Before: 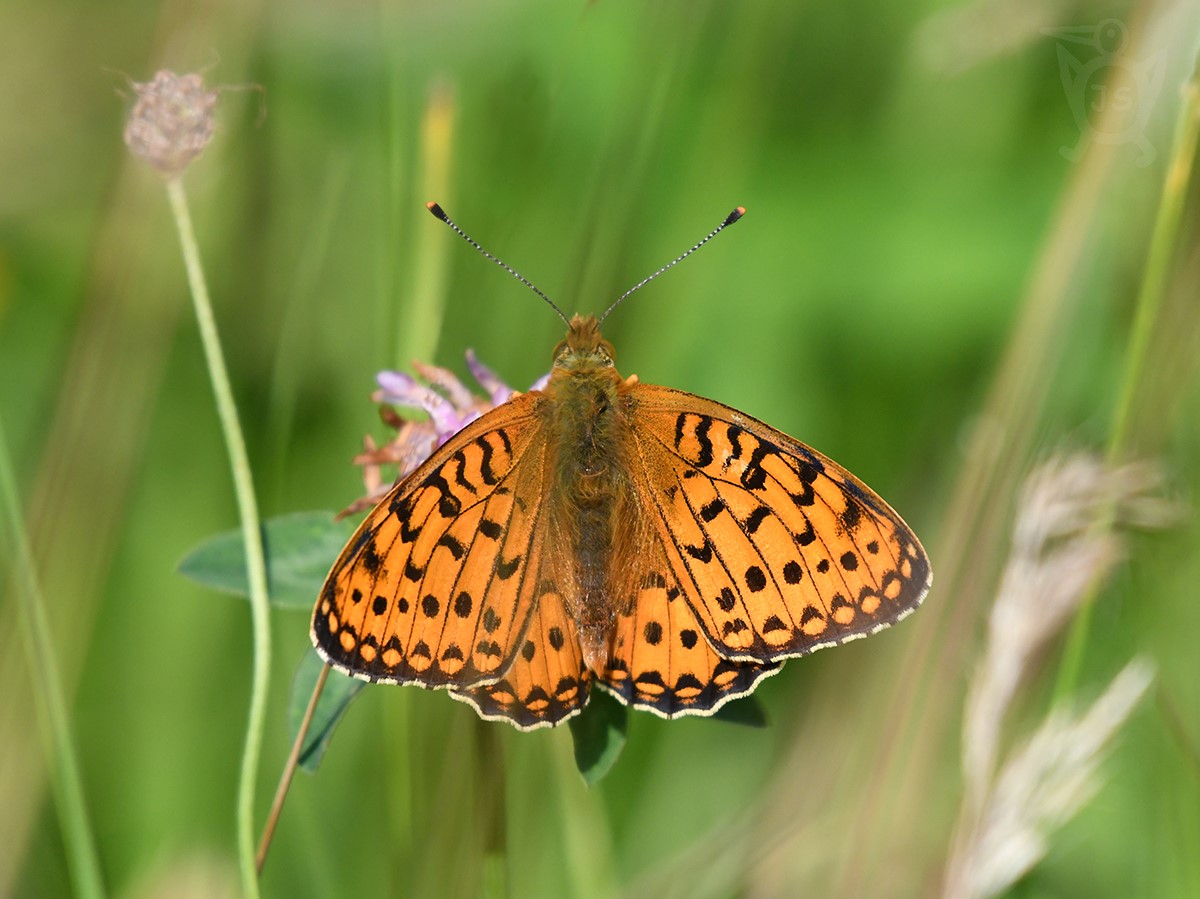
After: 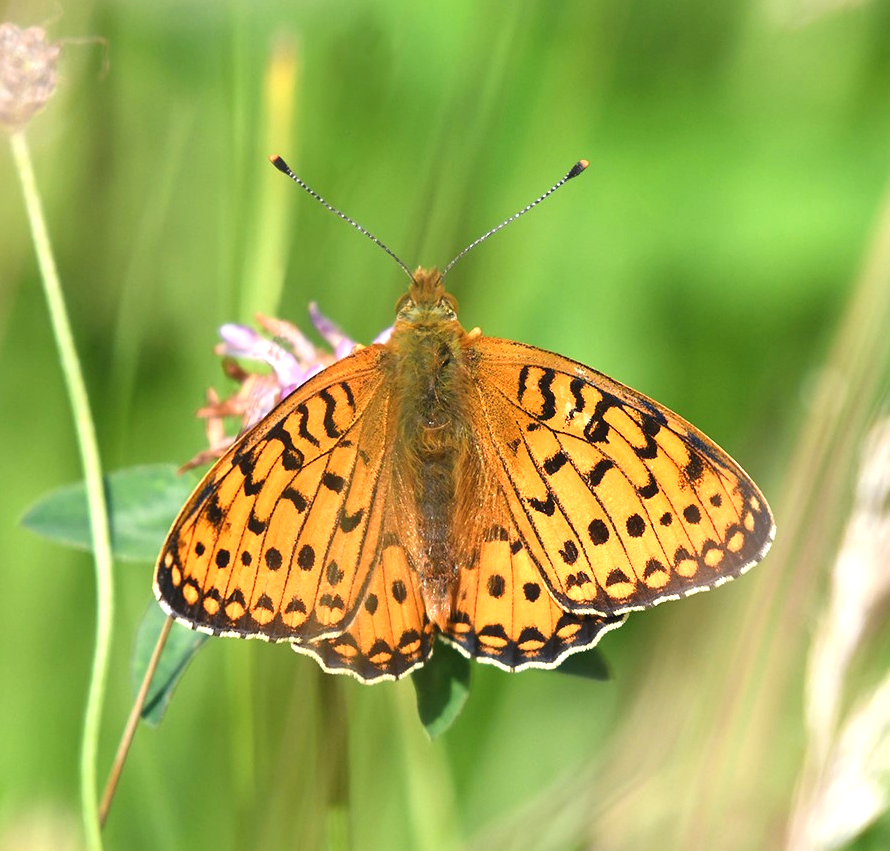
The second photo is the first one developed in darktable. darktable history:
crop and rotate: left 13.15%, top 5.251%, right 12.609%
exposure: black level correction -0.002, exposure 0.708 EV, compensate exposure bias true, compensate highlight preservation false
